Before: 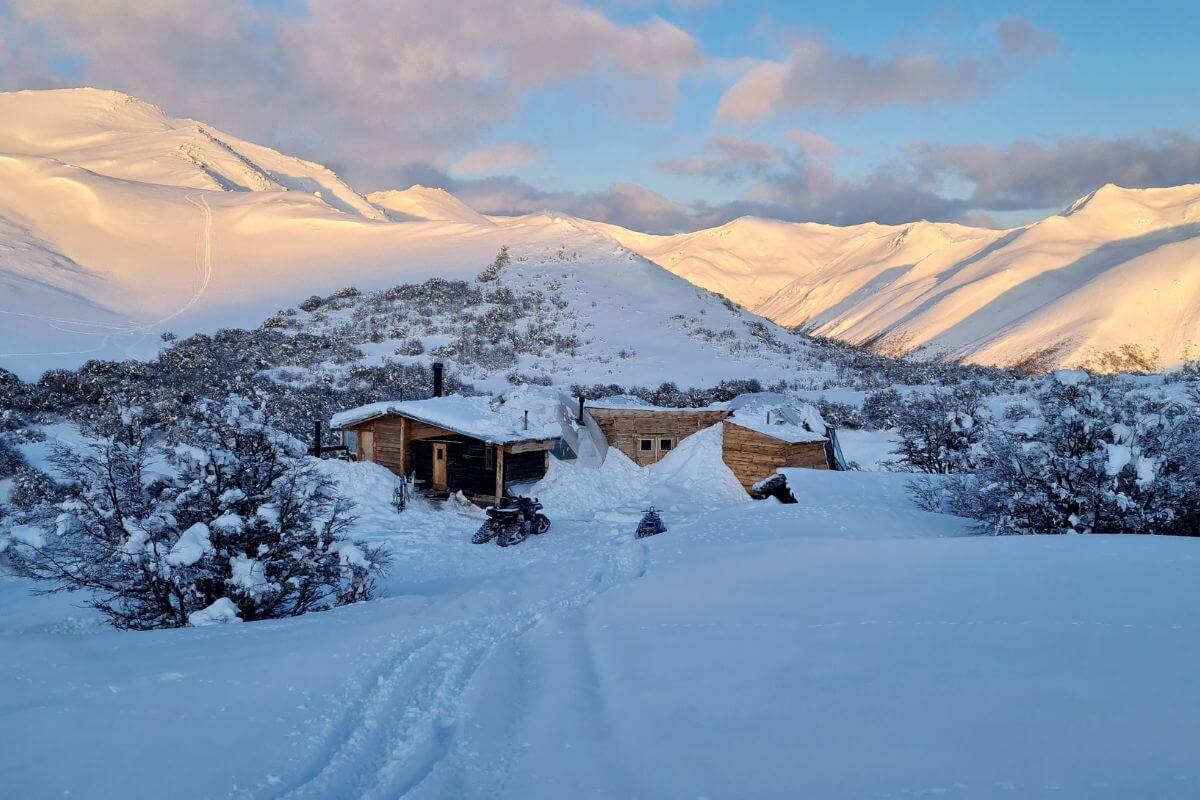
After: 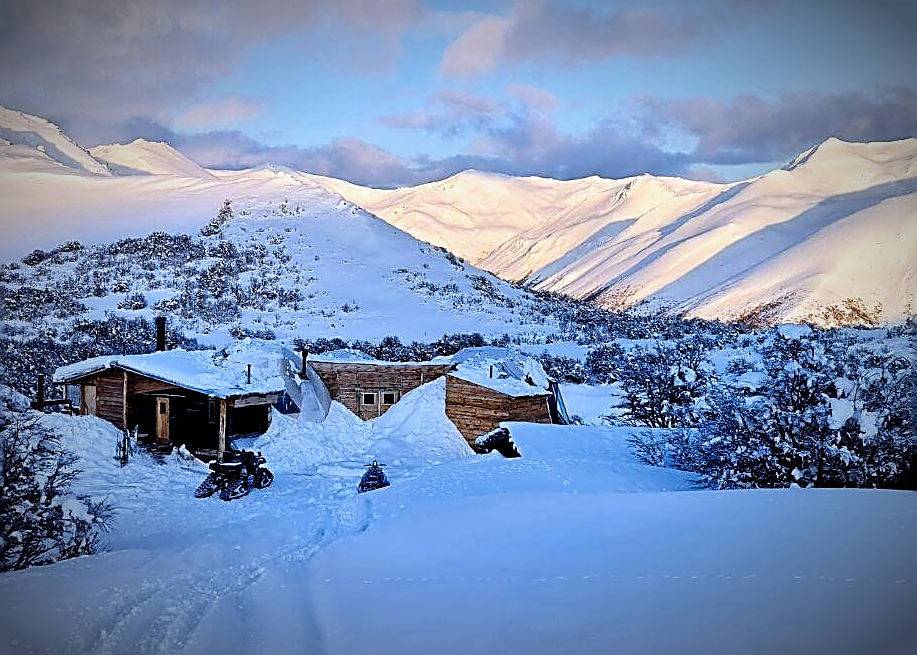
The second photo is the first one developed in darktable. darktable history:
crop: left 23.095%, top 5.827%, bottom 11.854%
filmic rgb: black relative exposure -8.7 EV, white relative exposure 2.7 EV, threshold 3 EV, target black luminance 0%, hardness 6.25, latitude 76.53%, contrast 1.326, shadows ↔ highlights balance -0.349%, preserve chrominance no, color science v4 (2020), enable highlight reconstruction true
white balance: red 0.926, green 1.003, blue 1.133
vignetting: fall-off start 67.5%, fall-off radius 67.23%, brightness -0.813, automatic ratio true
sharpen: amount 1
